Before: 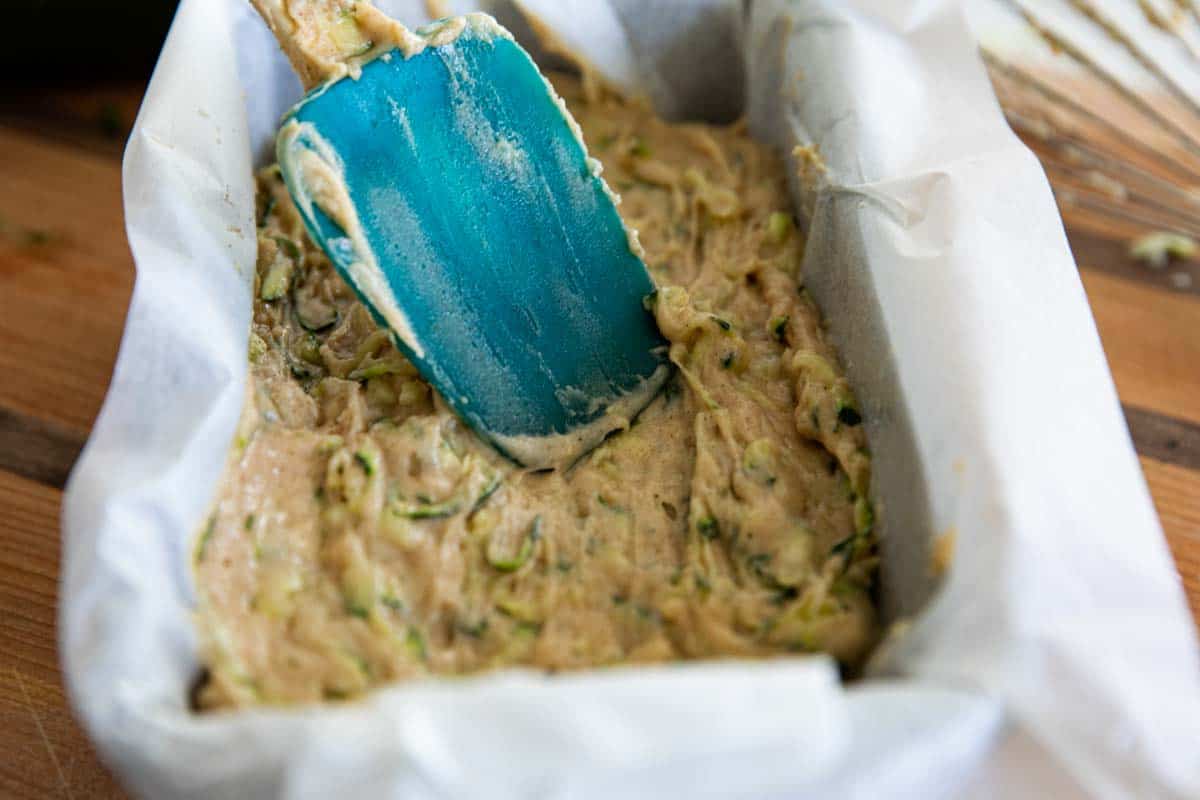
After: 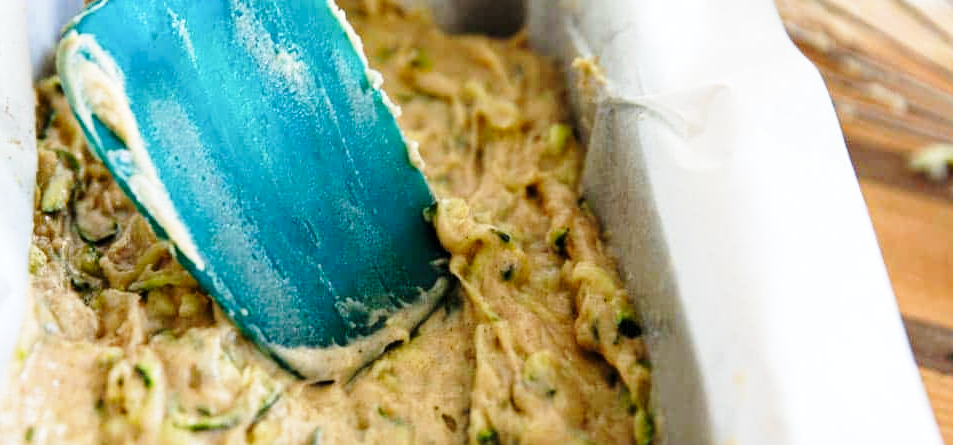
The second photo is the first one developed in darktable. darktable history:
crop: left 18.38%, top 11.092%, right 2.134%, bottom 33.217%
levels: mode automatic, black 0.023%, white 99.97%, levels [0.062, 0.494, 0.925]
tone equalizer: on, module defaults
base curve: curves: ch0 [(0, 0) (0.028, 0.03) (0.121, 0.232) (0.46, 0.748) (0.859, 0.968) (1, 1)], preserve colors none
